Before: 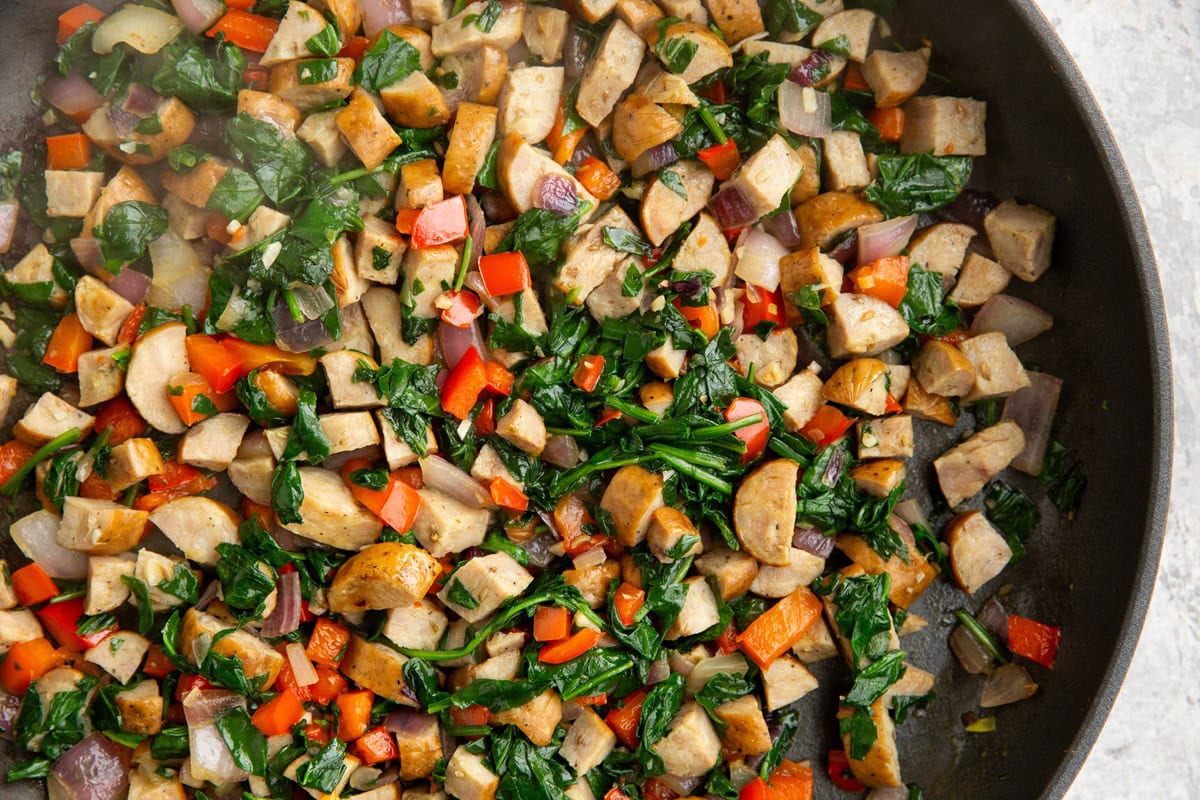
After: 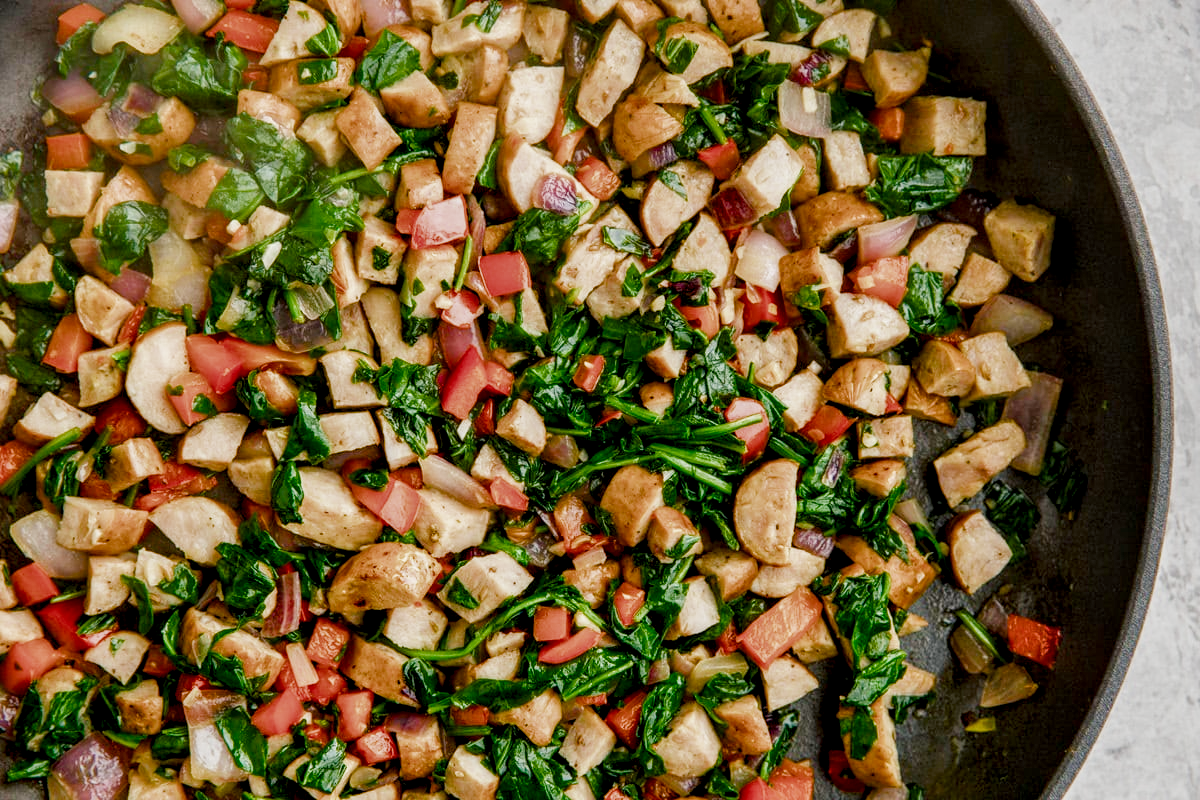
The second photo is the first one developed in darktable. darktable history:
filmic rgb: black relative exposure -11.35 EV, white relative exposure 3.21 EV, hardness 6.79, add noise in highlights 0.001, preserve chrominance max RGB, color science v3 (2019), use custom middle-gray values true, contrast in highlights soft
color balance rgb: shadows lift › chroma 2.034%, shadows lift › hue 221.98°, linear chroma grading › global chroma 19.646%, perceptual saturation grading › global saturation 19.57%, perceptual saturation grading › highlights -24.802%, perceptual saturation grading › shadows 49.379%, contrast -10.11%
local contrast: highlights 60%, shadows 59%, detail 160%
